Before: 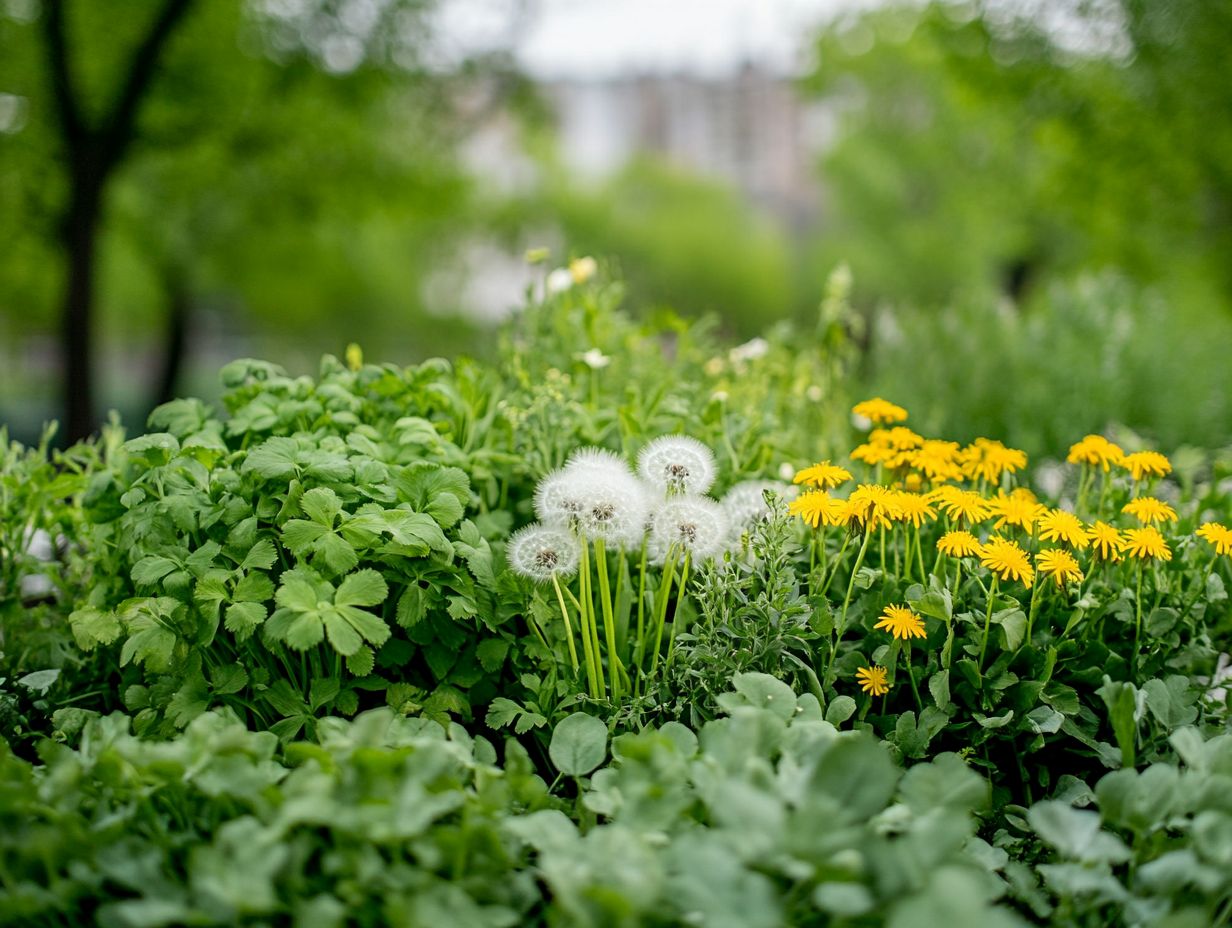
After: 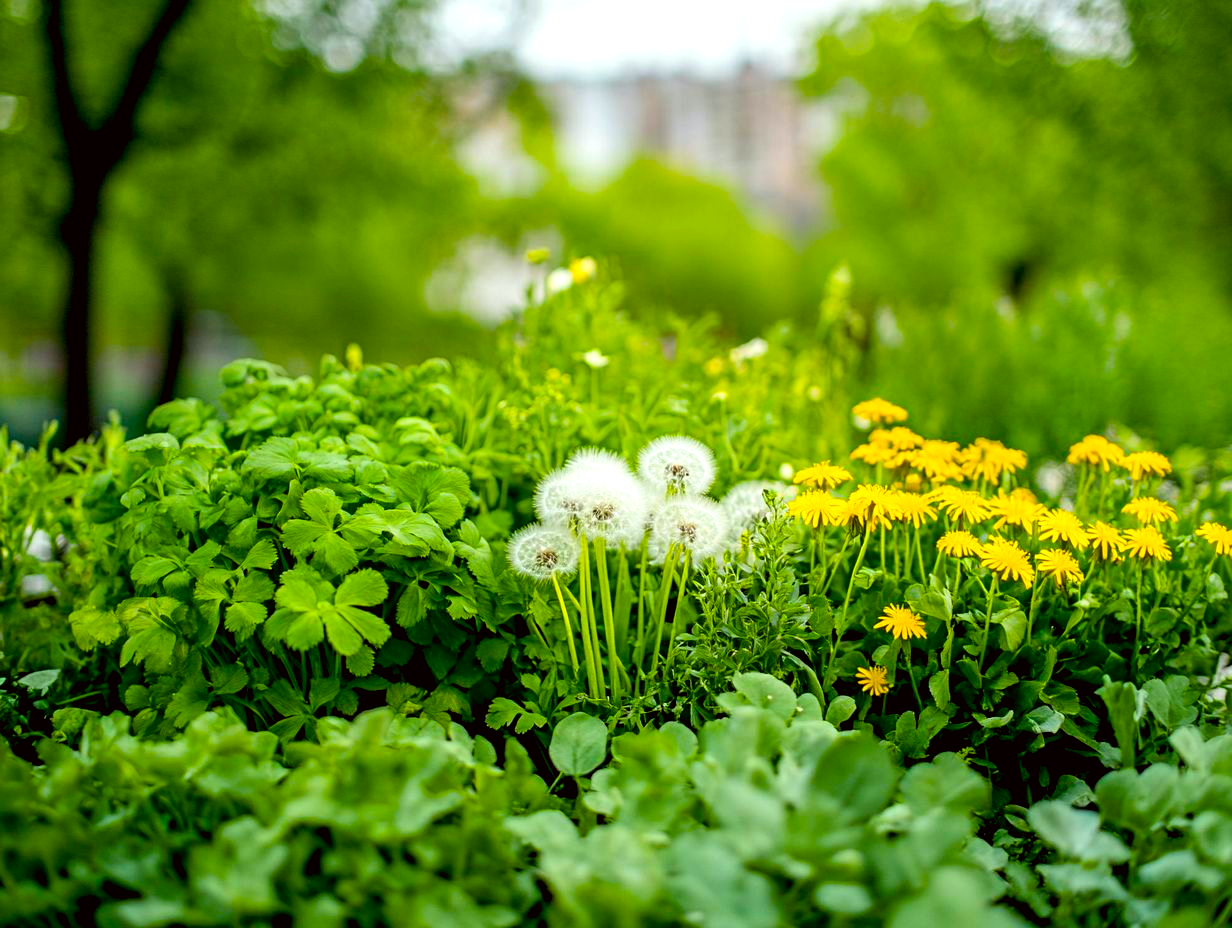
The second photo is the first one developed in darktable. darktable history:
color balance rgb: highlights gain › luminance 6.886%, highlights gain › chroma 1.957%, highlights gain › hue 88.16°, global offset › luminance -0.475%, linear chroma grading › global chroma 40.687%, perceptual saturation grading › global saturation 19.426%
color correction: highlights a* -2.9, highlights b* -2.05, shadows a* 2.29, shadows b* 2.96
exposure: black level correction 0.001, exposure 0.295 EV, compensate highlight preservation false
